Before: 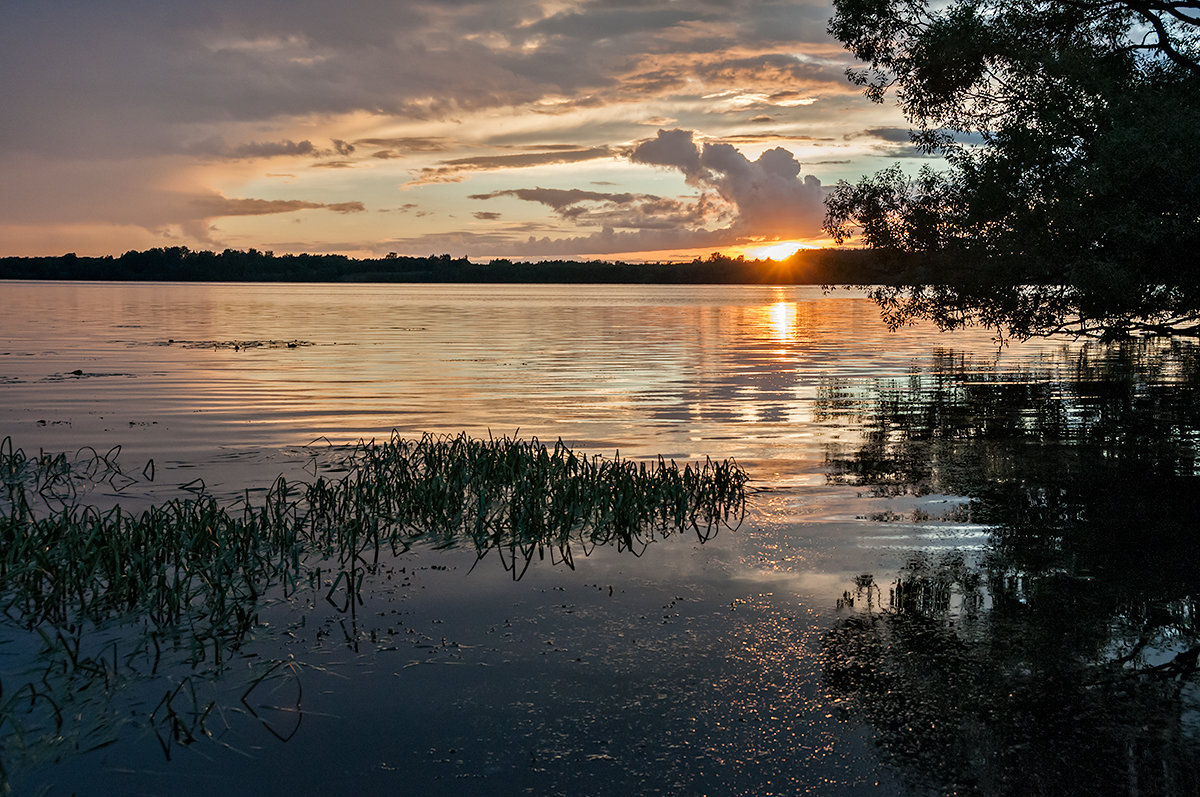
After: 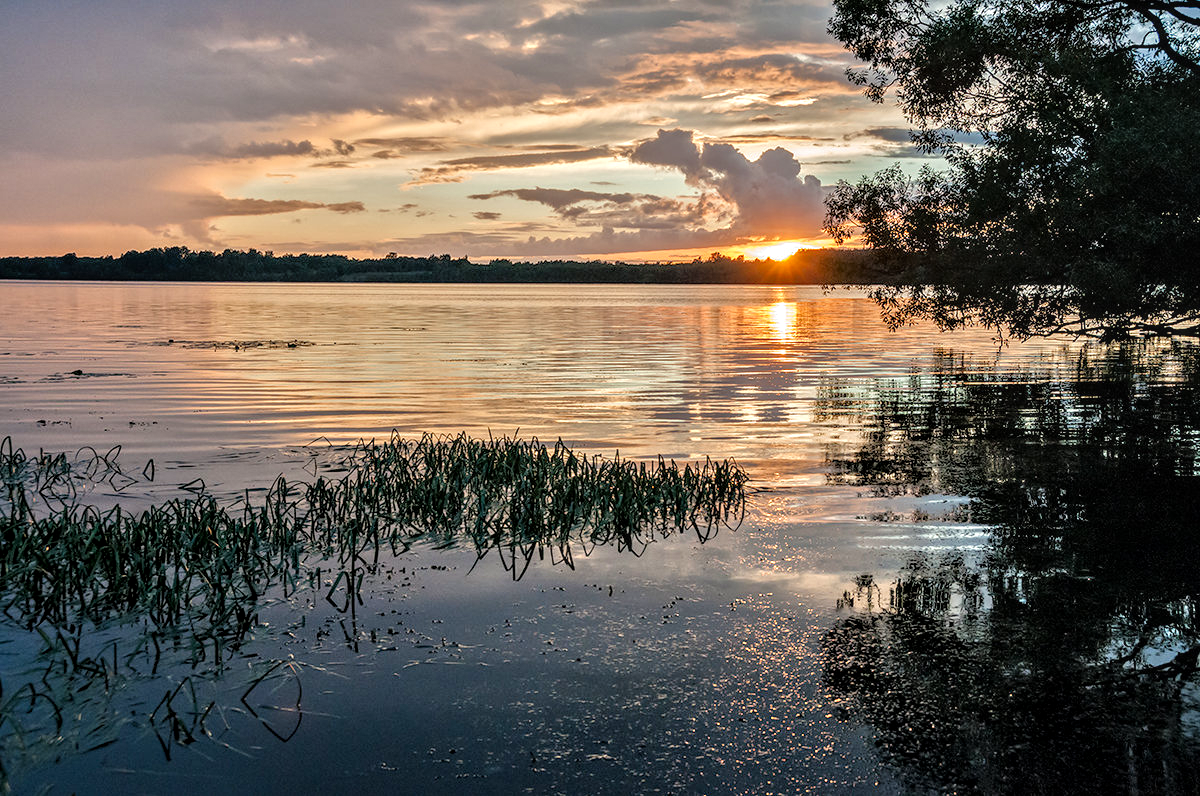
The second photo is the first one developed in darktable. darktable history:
local contrast: detail 130%
crop: bottom 0.071%
tone equalizer: -7 EV 0.15 EV, -6 EV 0.6 EV, -5 EV 1.15 EV, -4 EV 1.33 EV, -3 EV 1.15 EV, -2 EV 0.6 EV, -1 EV 0.15 EV, mask exposure compensation -0.5 EV
